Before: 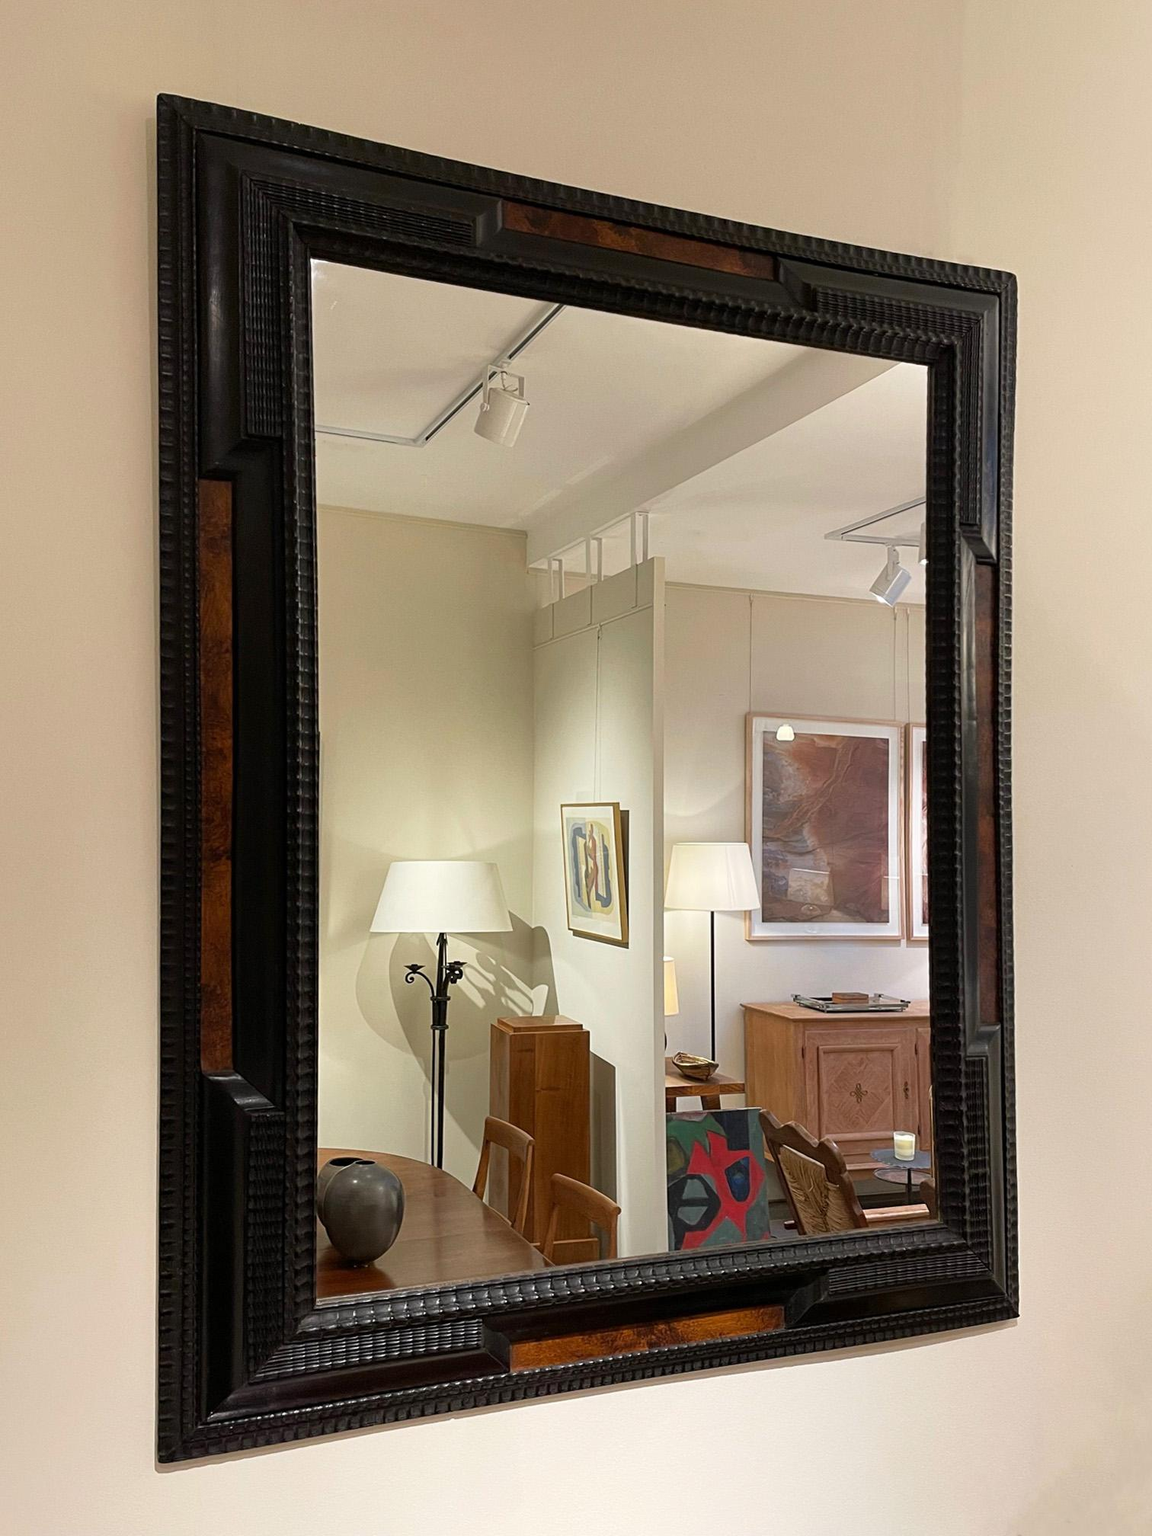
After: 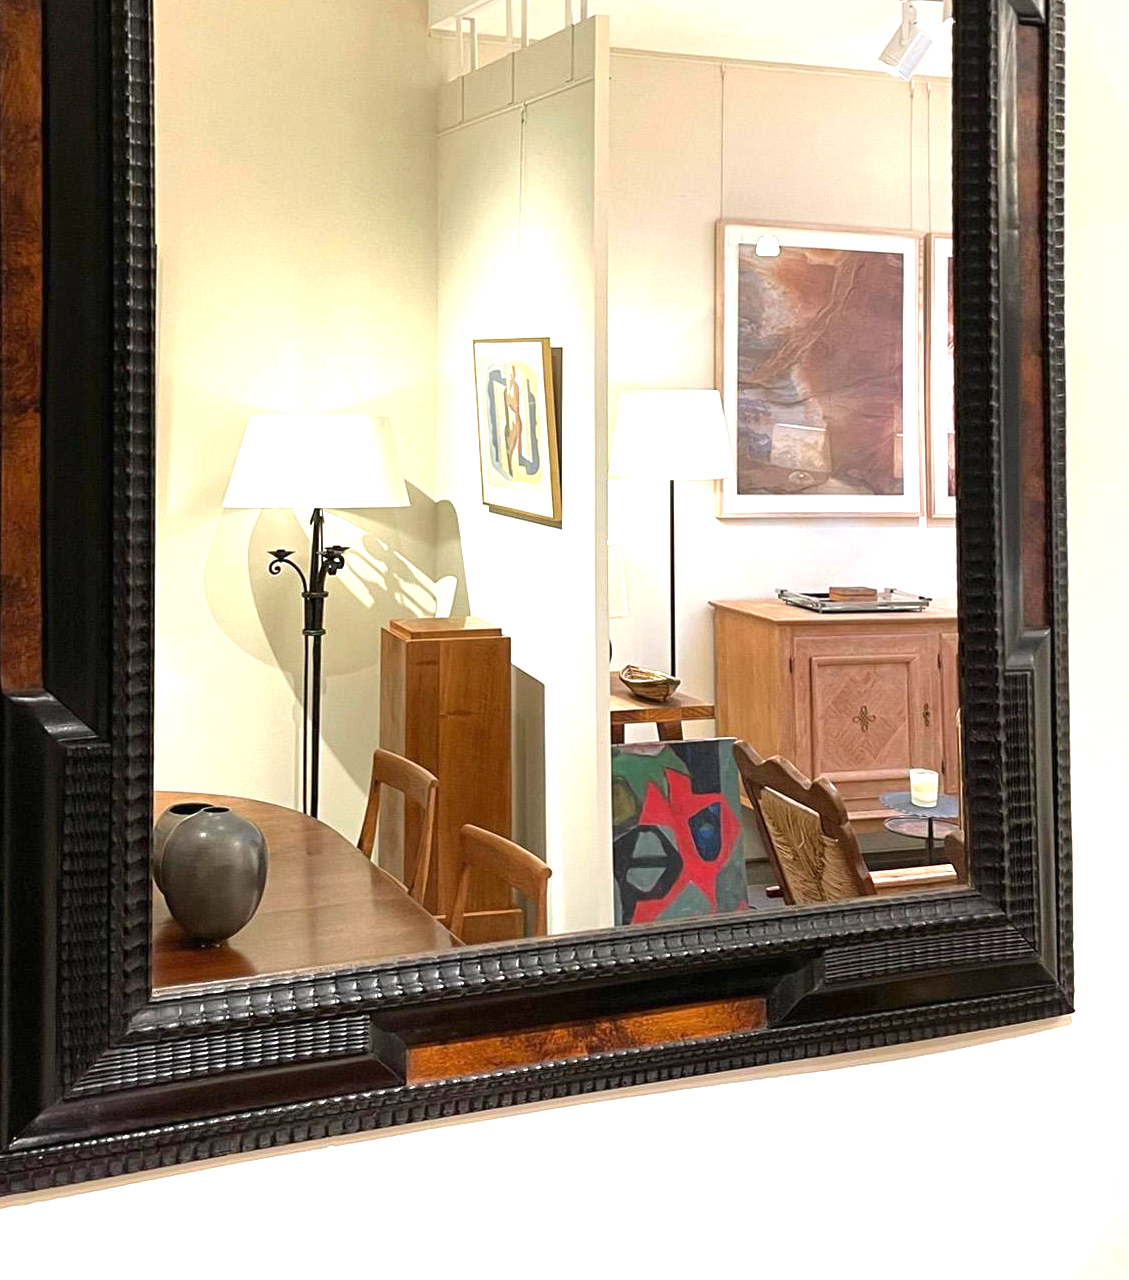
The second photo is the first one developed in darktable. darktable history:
exposure: black level correction 0, exposure 1.102 EV, compensate exposure bias true, compensate highlight preservation false
crop and rotate: left 17.415%, top 35.528%, right 7.904%, bottom 0.949%
